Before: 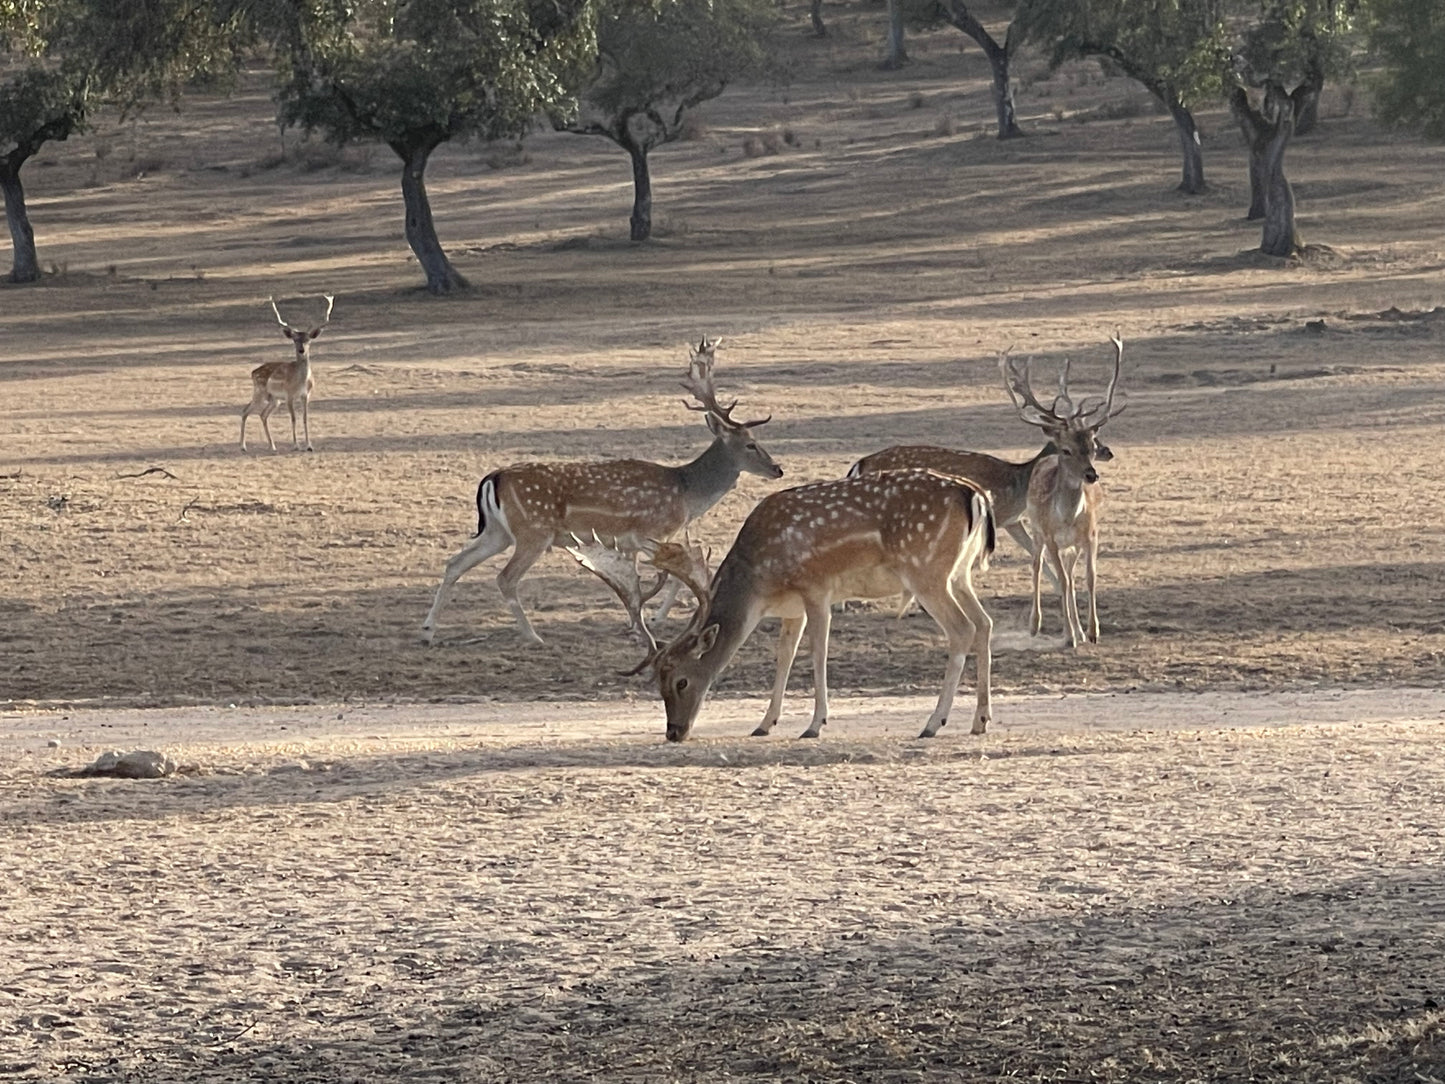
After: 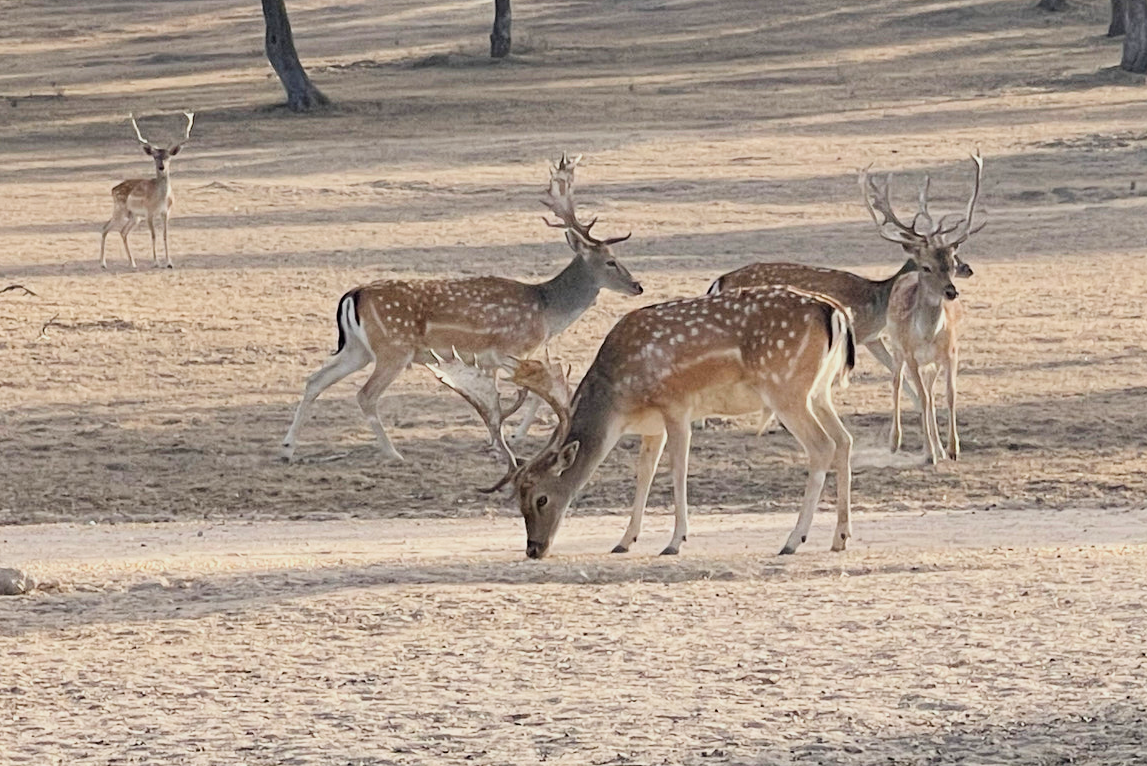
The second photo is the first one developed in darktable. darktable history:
crop: left 9.712%, top 16.928%, right 10.845%, bottom 12.332%
exposure: black level correction 0, exposure 0.7 EV, compensate exposure bias true, compensate highlight preservation false
filmic rgb: black relative exposure -7.65 EV, white relative exposure 4.56 EV, hardness 3.61
contrast brightness saturation: saturation 0.13
